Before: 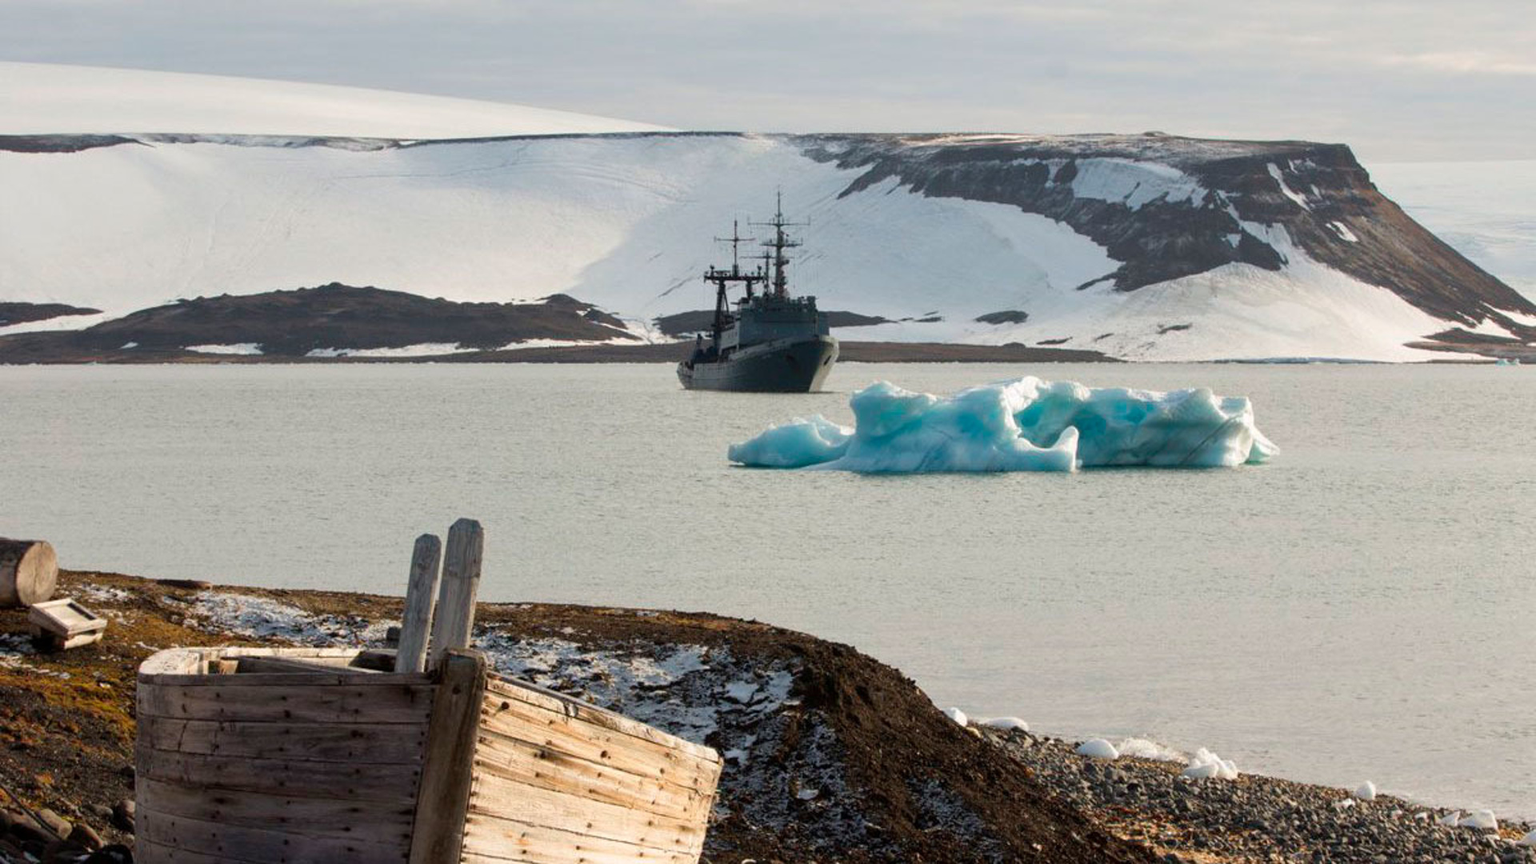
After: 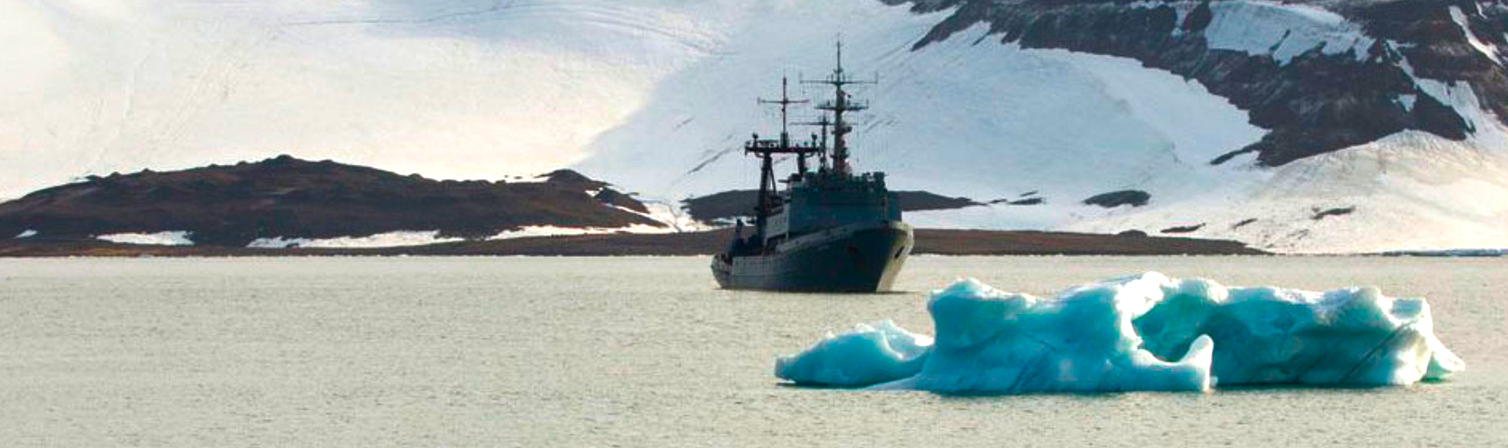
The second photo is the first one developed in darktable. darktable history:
color zones: curves: ch0 [(0, 0.444) (0.143, 0.442) (0.286, 0.441) (0.429, 0.441) (0.571, 0.441) (0.714, 0.441) (0.857, 0.442) (1, 0.444)]
crop: left 7.036%, top 18.398%, right 14.379%, bottom 40.043%
color balance rgb: linear chroma grading › global chroma 9%, perceptual saturation grading › global saturation 36%, perceptual saturation grading › shadows 35%, perceptual brilliance grading › global brilliance 15%, perceptual brilliance grading › shadows -35%, global vibrance 15%
